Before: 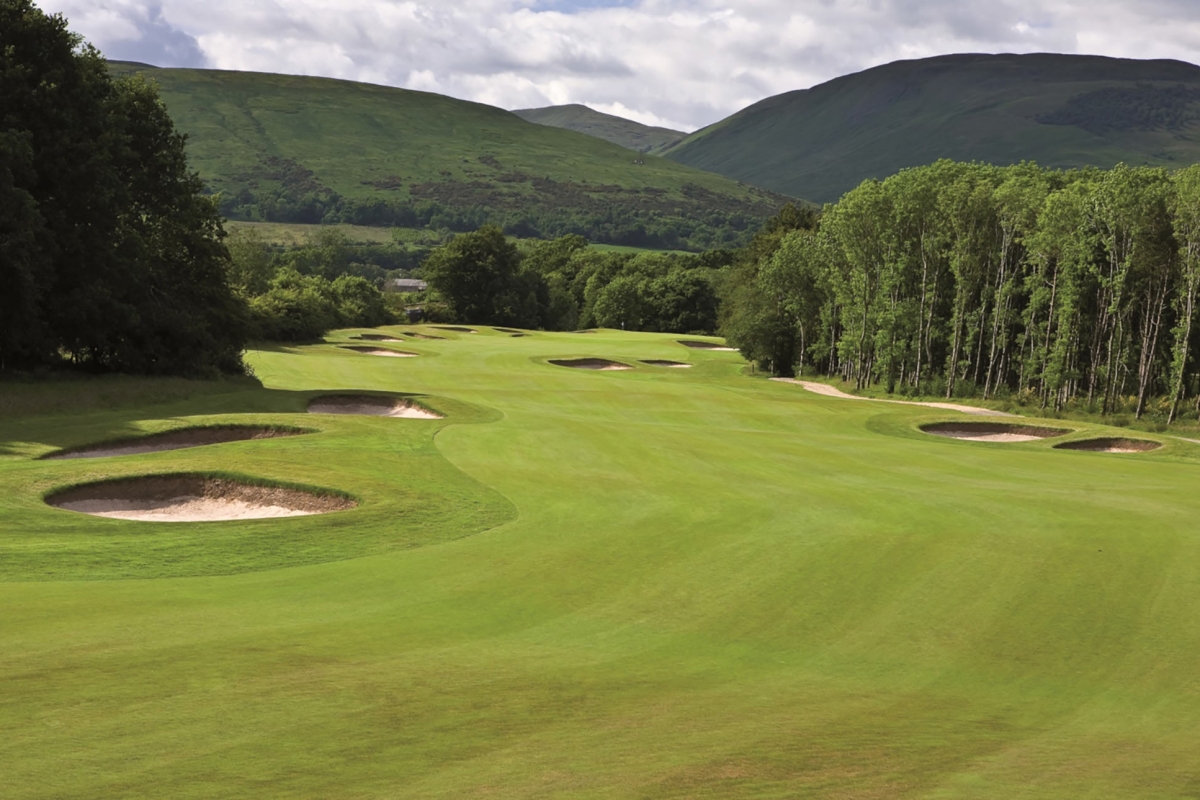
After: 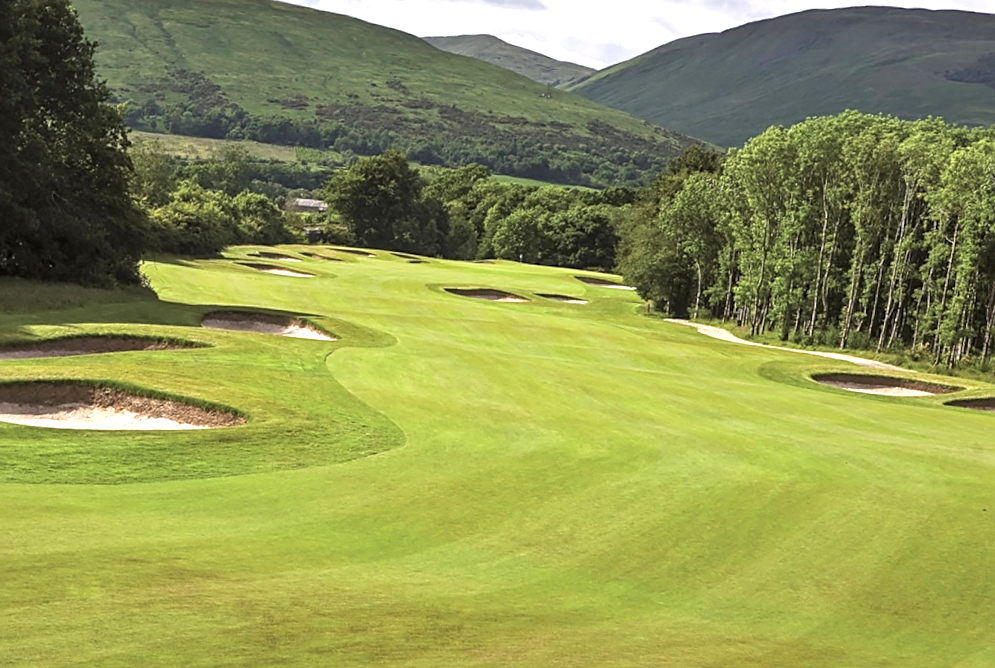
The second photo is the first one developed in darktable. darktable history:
crop and rotate: angle -3.27°, left 5.423%, top 5.194%, right 4.636%, bottom 4.192%
exposure: black level correction 0, exposure 0.692 EV, compensate exposure bias true, compensate highlight preservation false
color correction: highlights b* -0.024
local contrast: detail 130%
sharpen: on, module defaults
